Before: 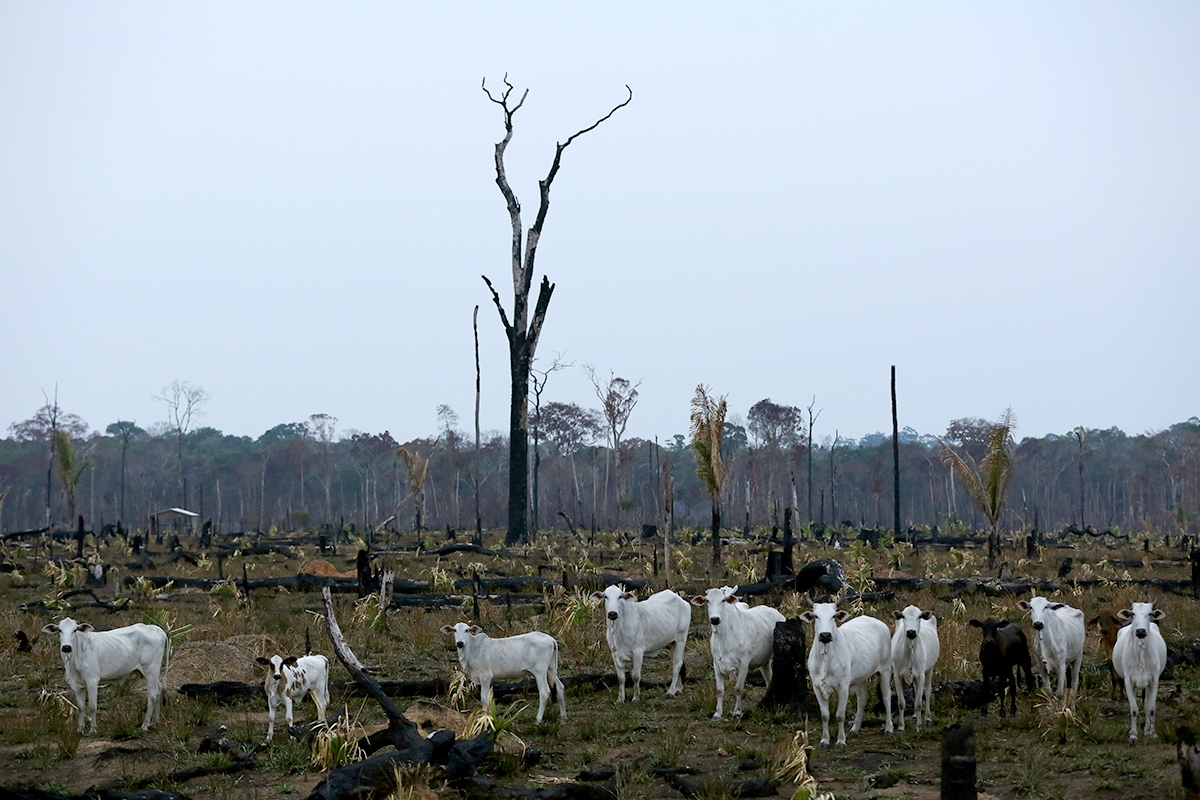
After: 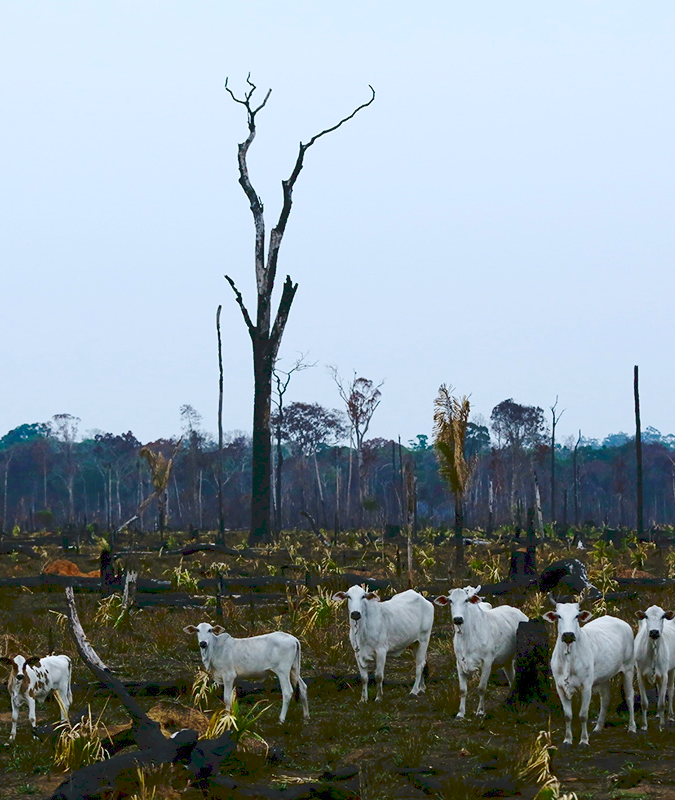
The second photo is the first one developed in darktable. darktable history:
contrast brightness saturation: contrast 0.07, brightness -0.14, saturation 0.11
crop: left 21.496%, right 22.254%
tone curve: curves: ch0 [(0, 0) (0.003, 0.139) (0.011, 0.14) (0.025, 0.138) (0.044, 0.14) (0.069, 0.149) (0.1, 0.161) (0.136, 0.179) (0.177, 0.203) (0.224, 0.245) (0.277, 0.302) (0.335, 0.382) (0.399, 0.461) (0.468, 0.546) (0.543, 0.614) (0.623, 0.687) (0.709, 0.758) (0.801, 0.84) (0.898, 0.912) (1, 1)], preserve colors none
color balance rgb: linear chroma grading › global chroma 10%, perceptual saturation grading › global saturation 30%, global vibrance 10%
